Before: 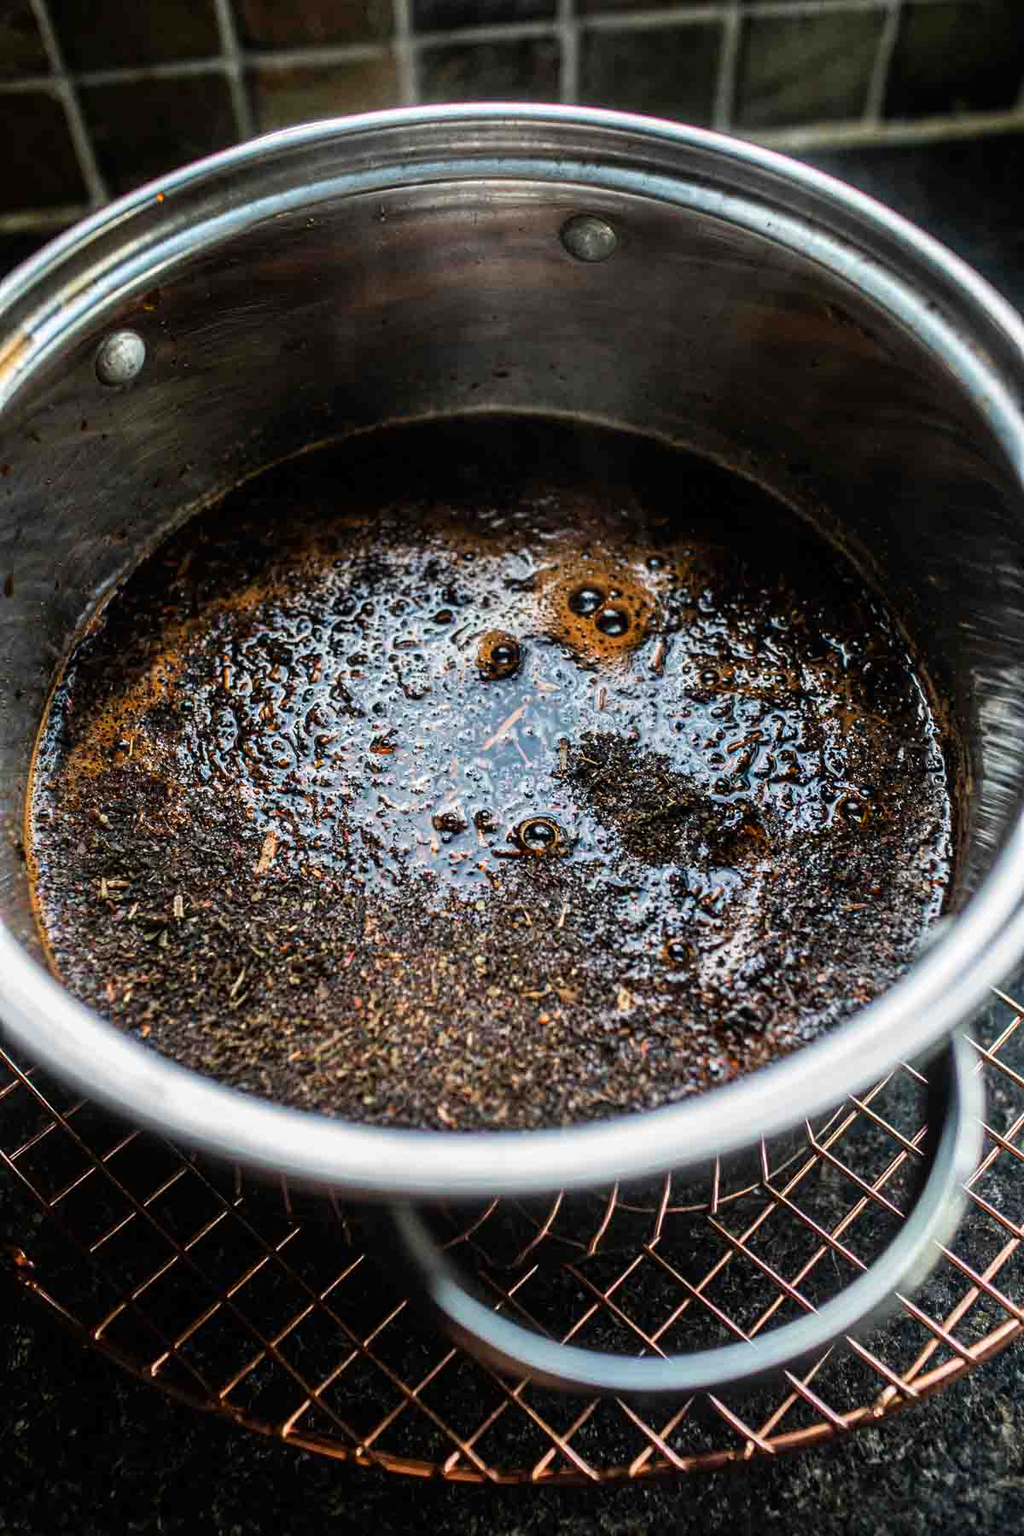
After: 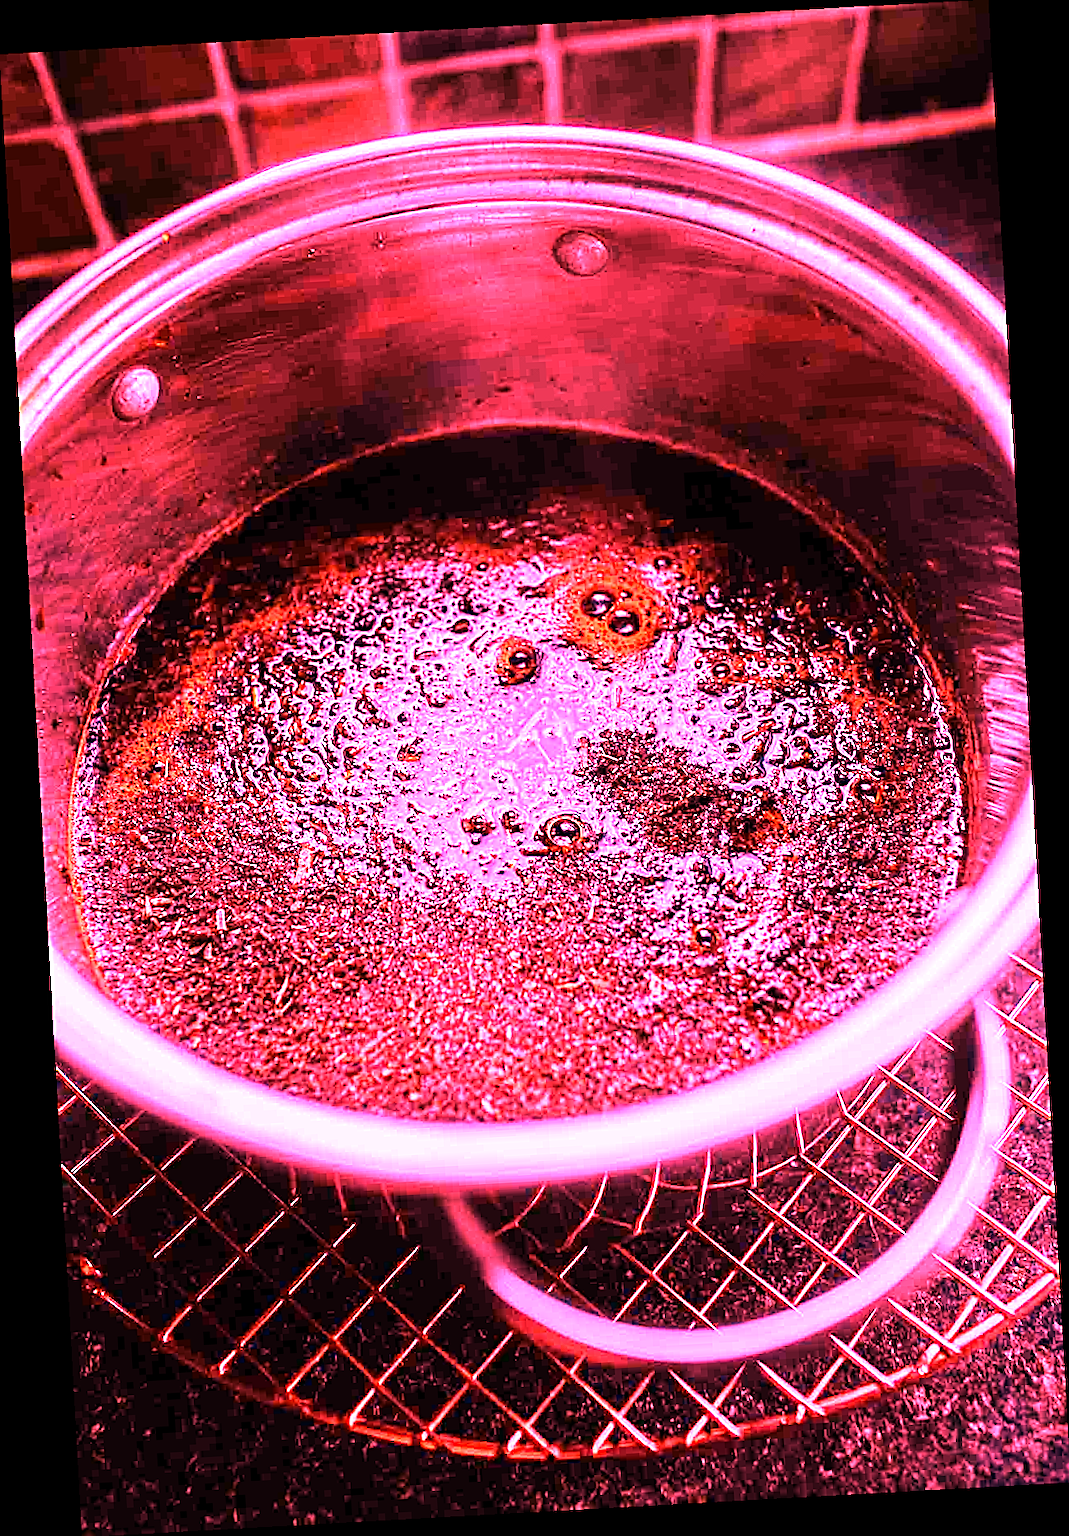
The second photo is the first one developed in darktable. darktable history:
white balance: red 4.26, blue 1.802
sharpen: on, module defaults
rotate and perspective: rotation -3.18°, automatic cropping off
